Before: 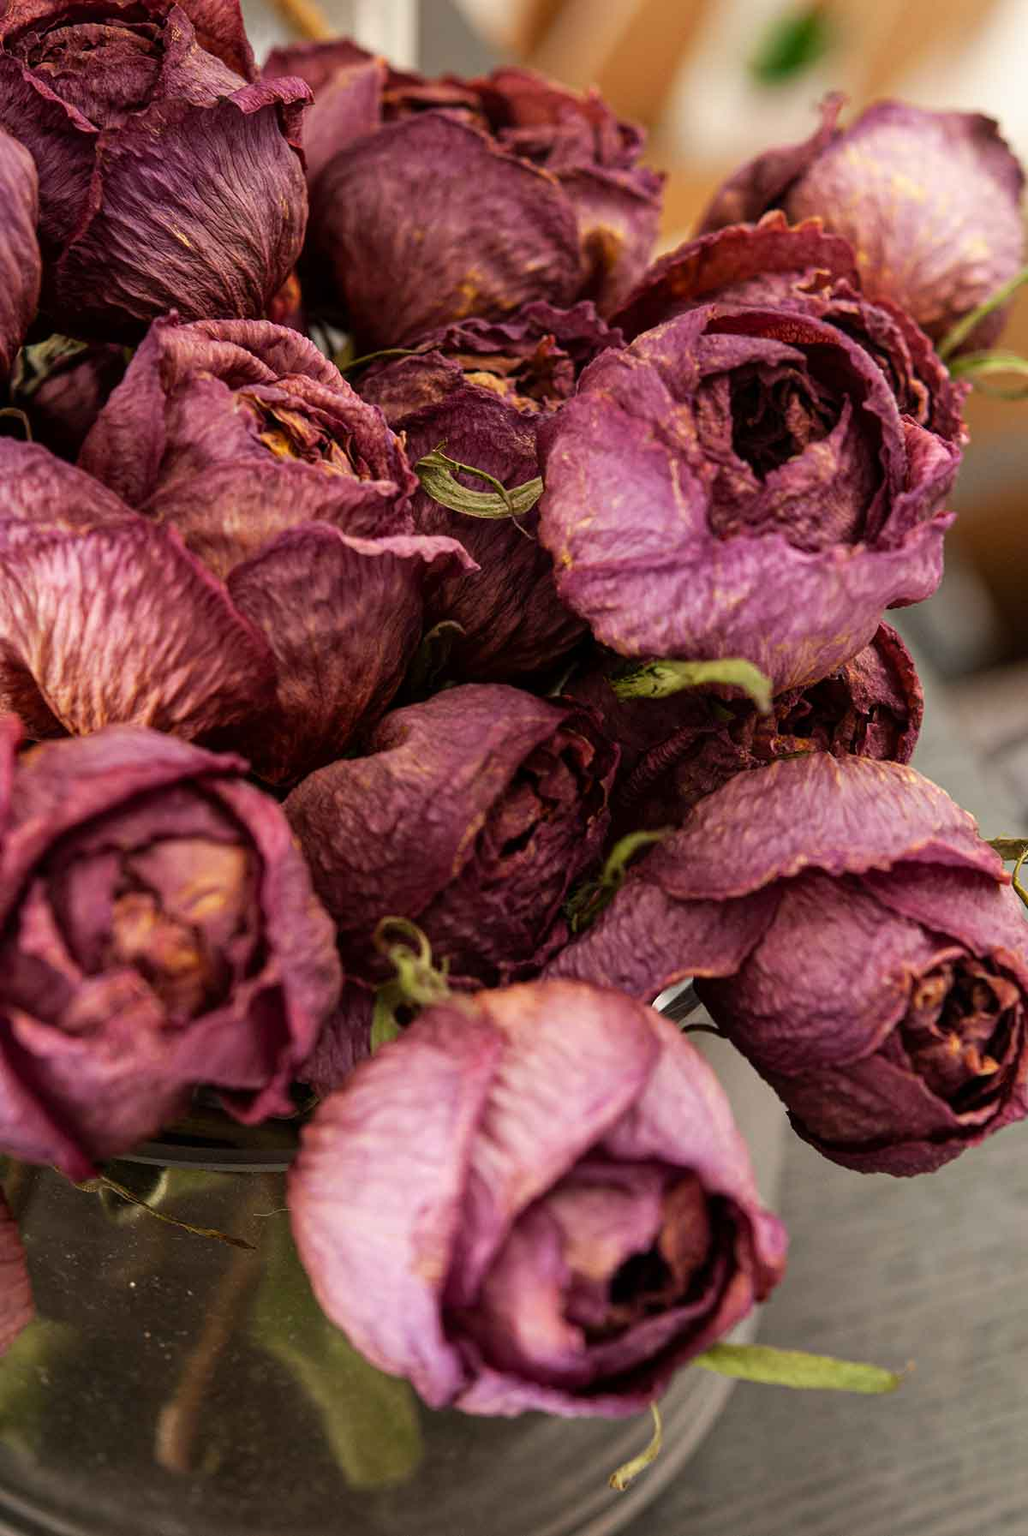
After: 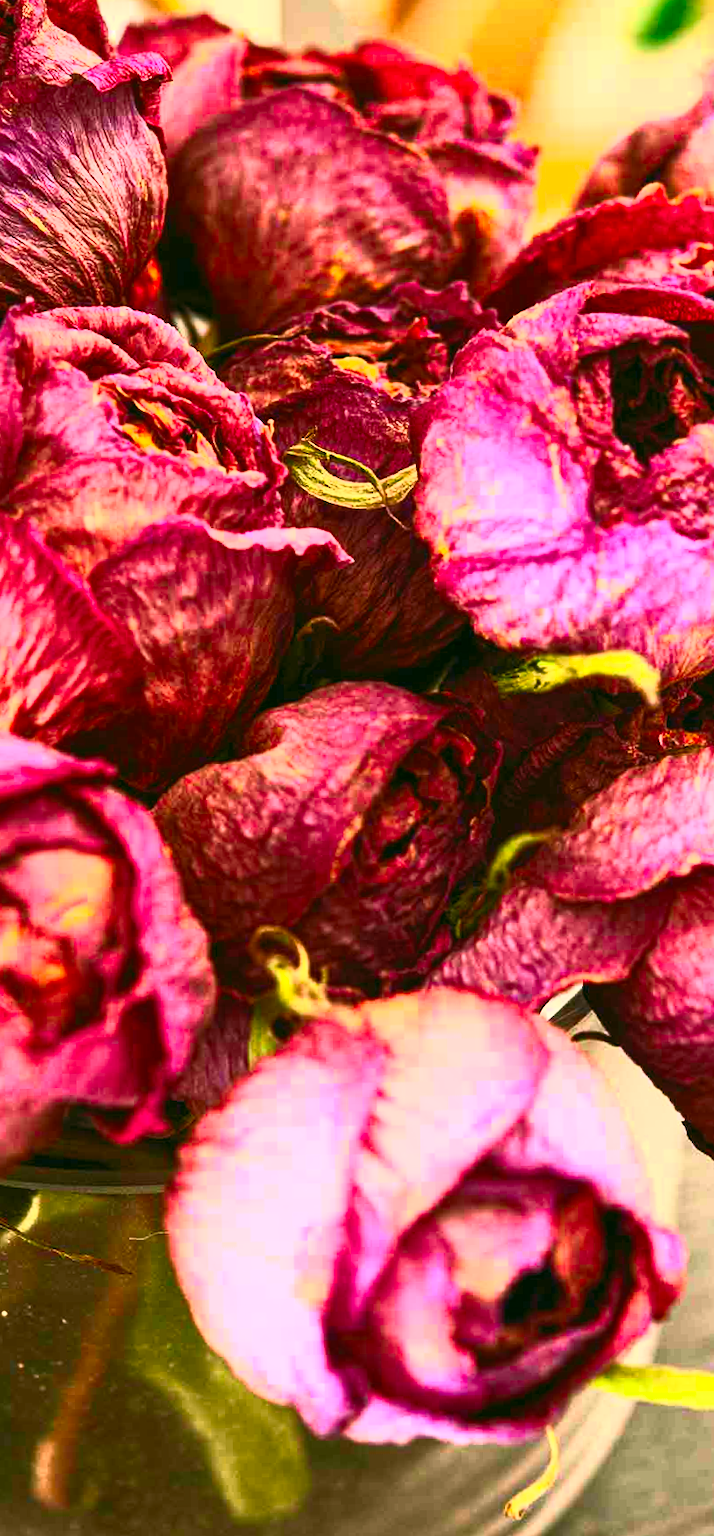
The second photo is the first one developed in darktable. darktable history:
tone curve: curves: ch0 [(0, 0.018) (0.061, 0.041) (0.205, 0.191) (0.289, 0.292) (0.39, 0.424) (0.493, 0.551) (0.666, 0.743) (0.795, 0.841) (1, 0.998)]; ch1 [(0, 0) (0.385, 0.343) (0.439, 0.415) (0.494, 0.498) (0.501, 0.501) (0.51, 0.496) (0.548, 0.554) (0.586, 0.61) (0.684, 0.658) (0.783, 0.804) (1, 1)]; ch2 [(0, 0) (0.304, 0.31) (0.403, 0.399) (0.441, 0.428) (0.47, 0.469) (0.498, 0.496) (0.524, 0.538) (0.566, 0.588) (0.648, 0.665) (0.697, 0.699) (1, 1)], color space Lab, independent channels, preserve colors none
crop and rotate: left 13.537%, right 19.796%
rotate and perspective: rotation -1°, crop left 0.011, crop right 0.989, crop top 0.025, crop bottom 0.975
color correction: highlights a* 4.02, highlights b* 4.98, shadows a* -7.55, shadows b* 4.98
contrast brightness saturation: contrast 1, brightness 1, saturation 1
